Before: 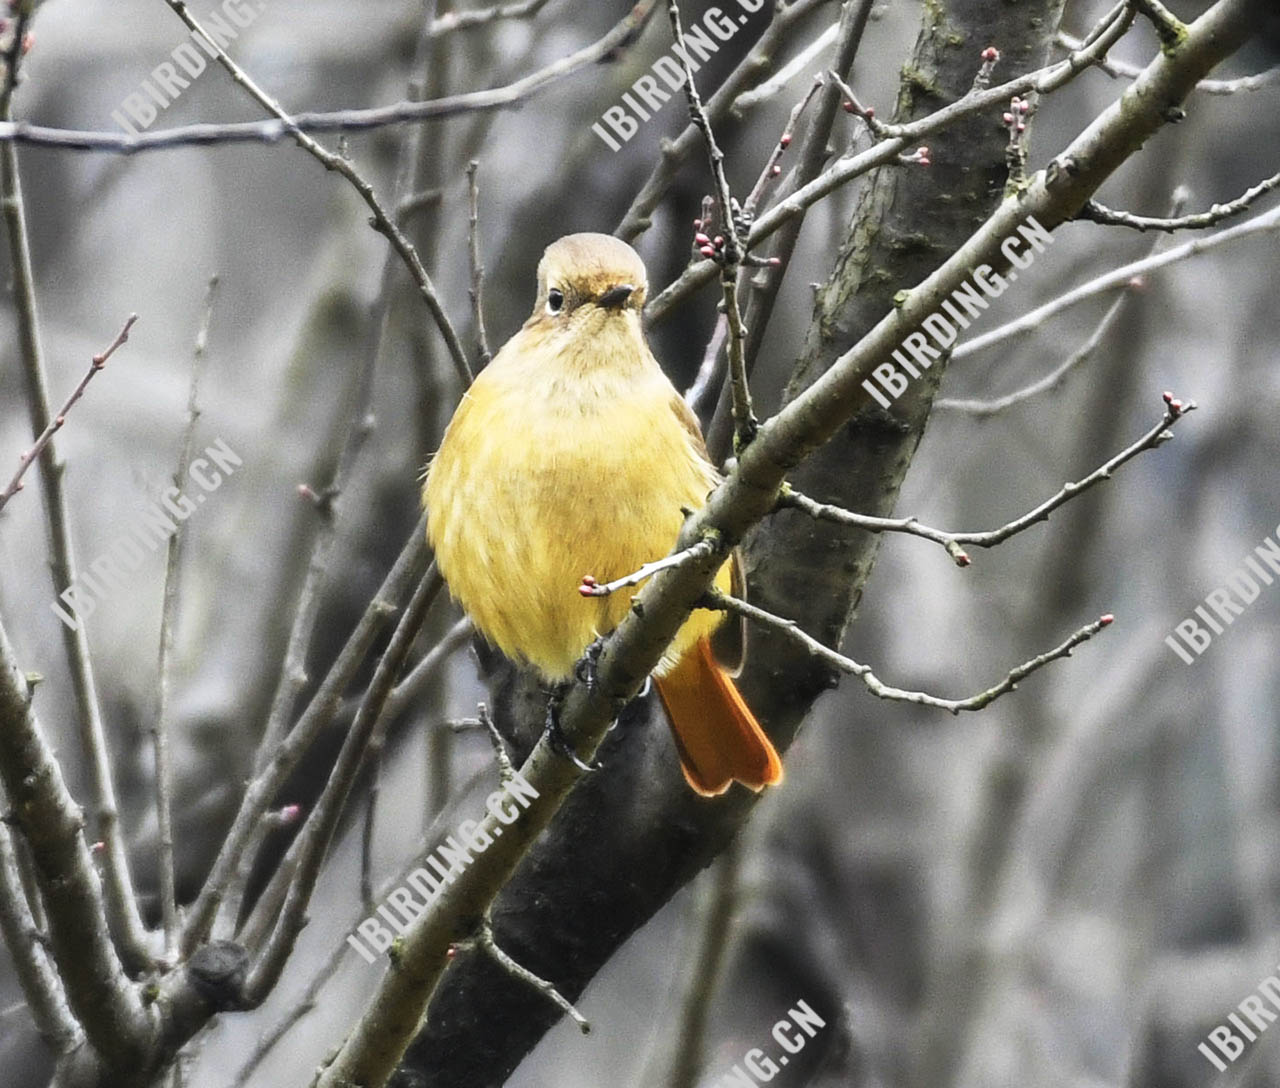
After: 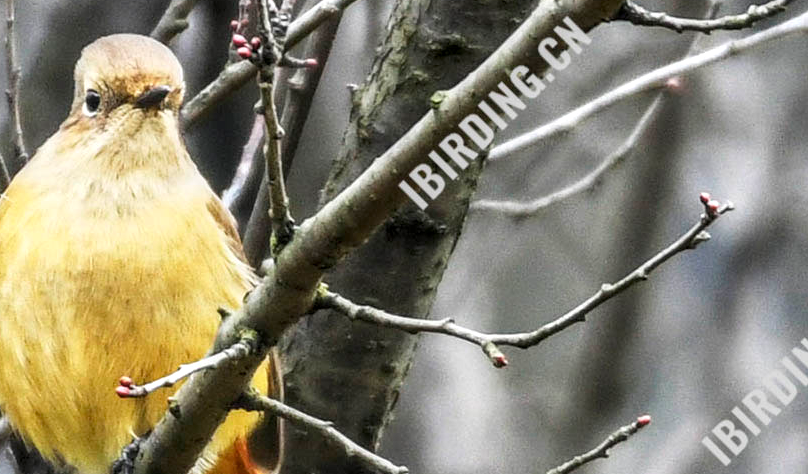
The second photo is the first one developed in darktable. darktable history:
crop: left 36.175%, top 18.296%, right 0.668%, bottom 38.111%
local contrast: detail 130%
